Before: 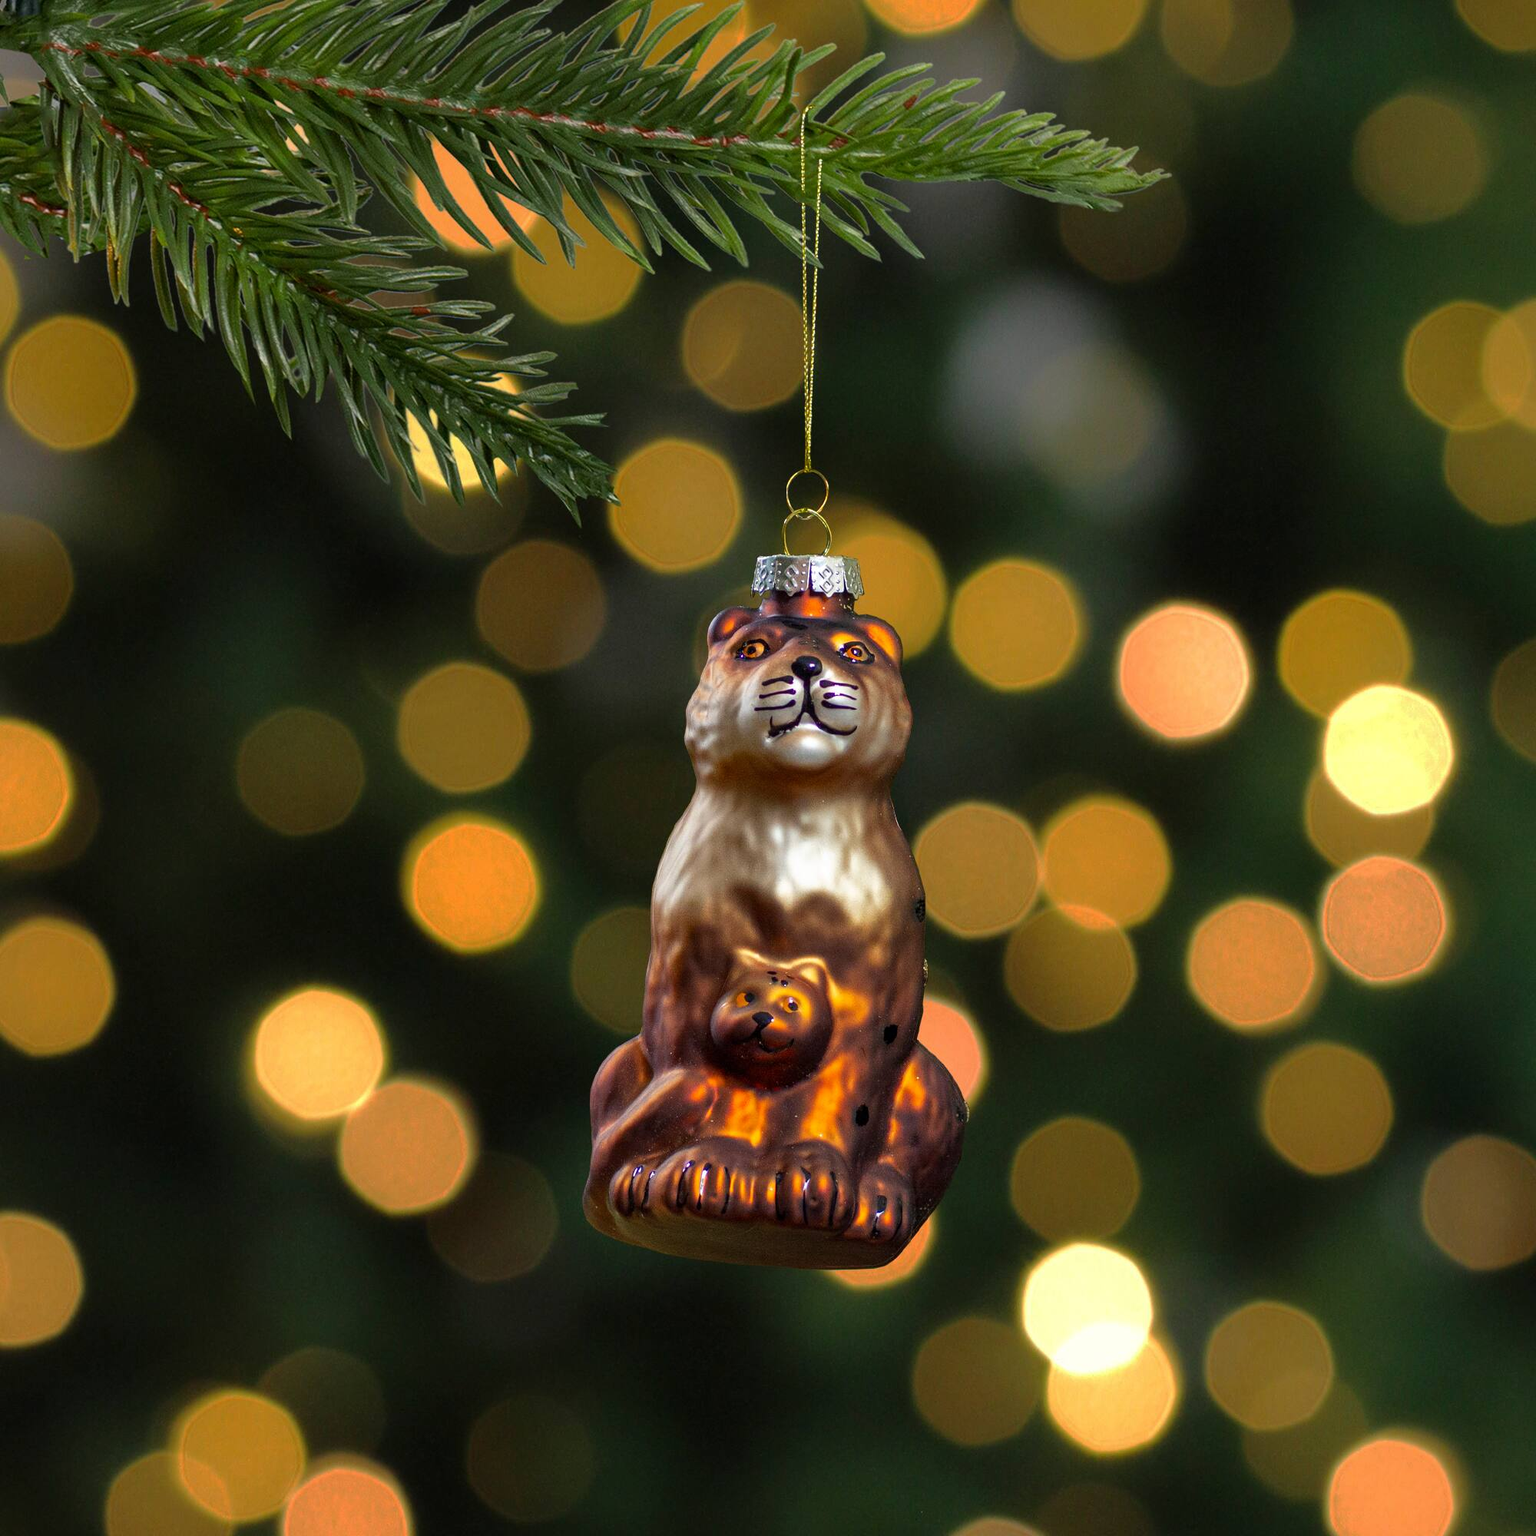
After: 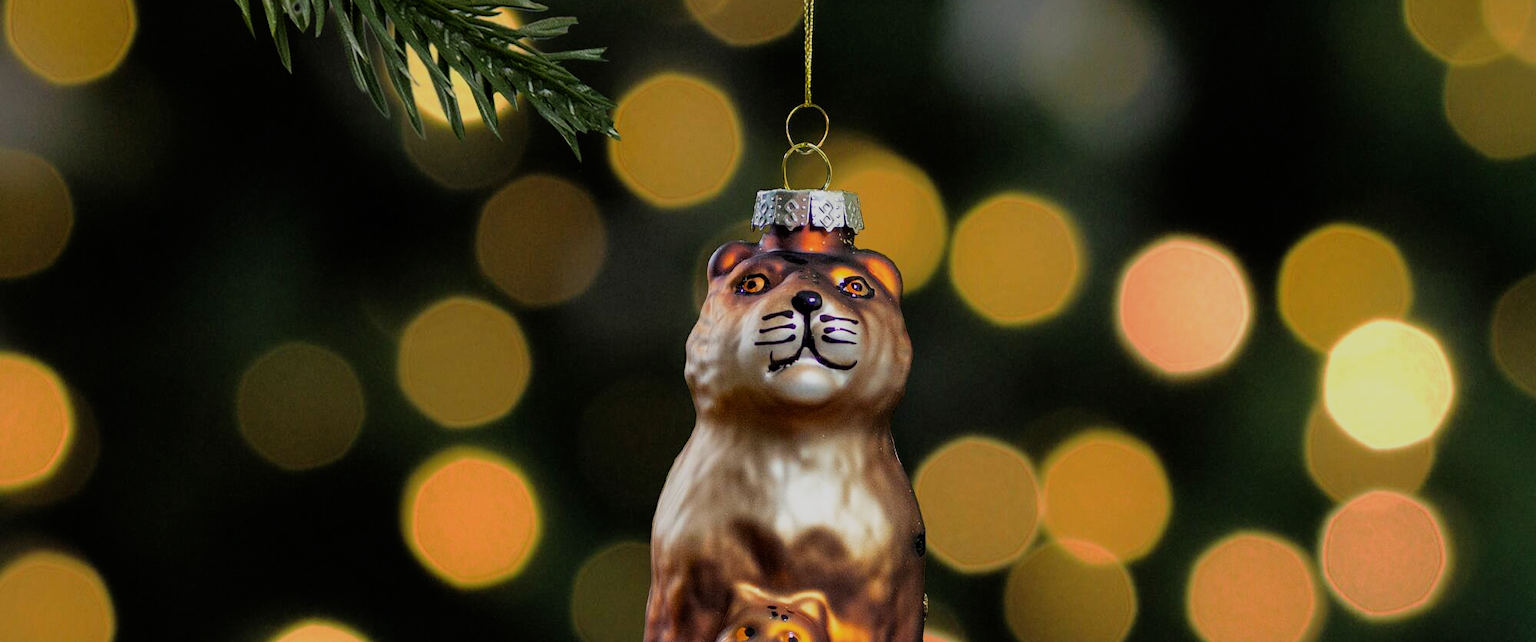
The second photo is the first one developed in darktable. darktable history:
filmic rgb: black relative exposure -7.65 EV, white relative exposure 4.56 EV, hardness 3.61, contrast 1.05
crop and rotate: top 23.84%, bottom 34.294%
